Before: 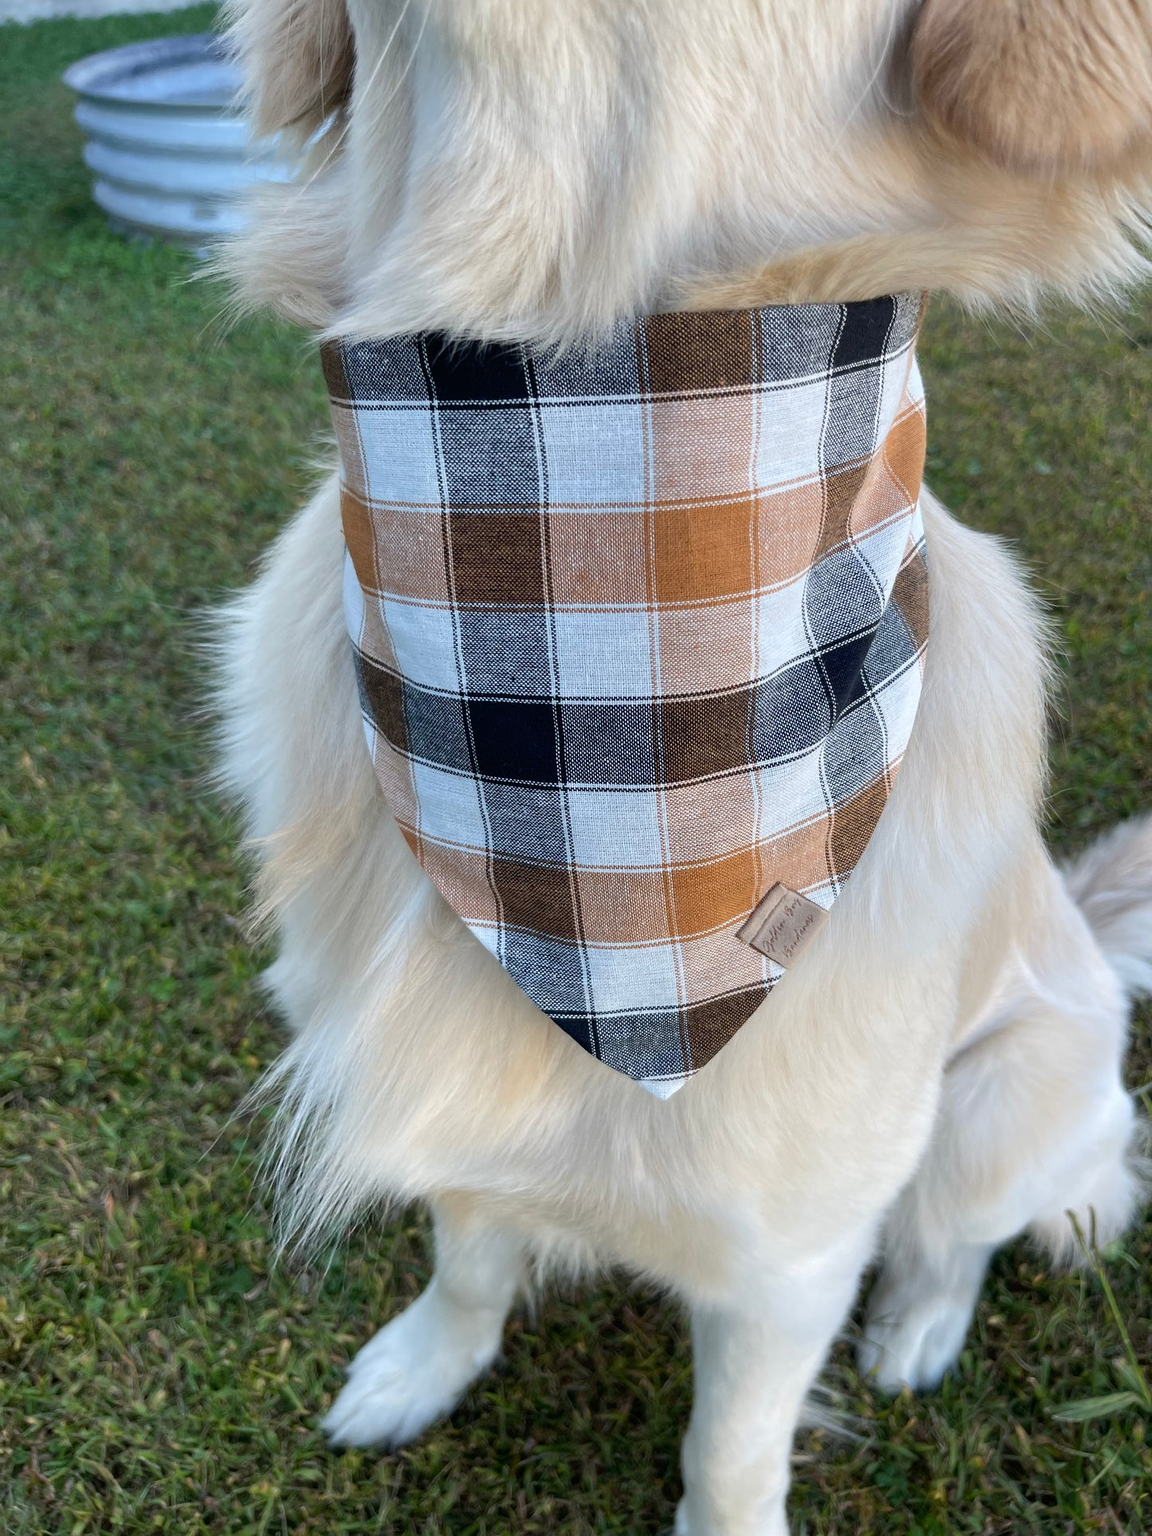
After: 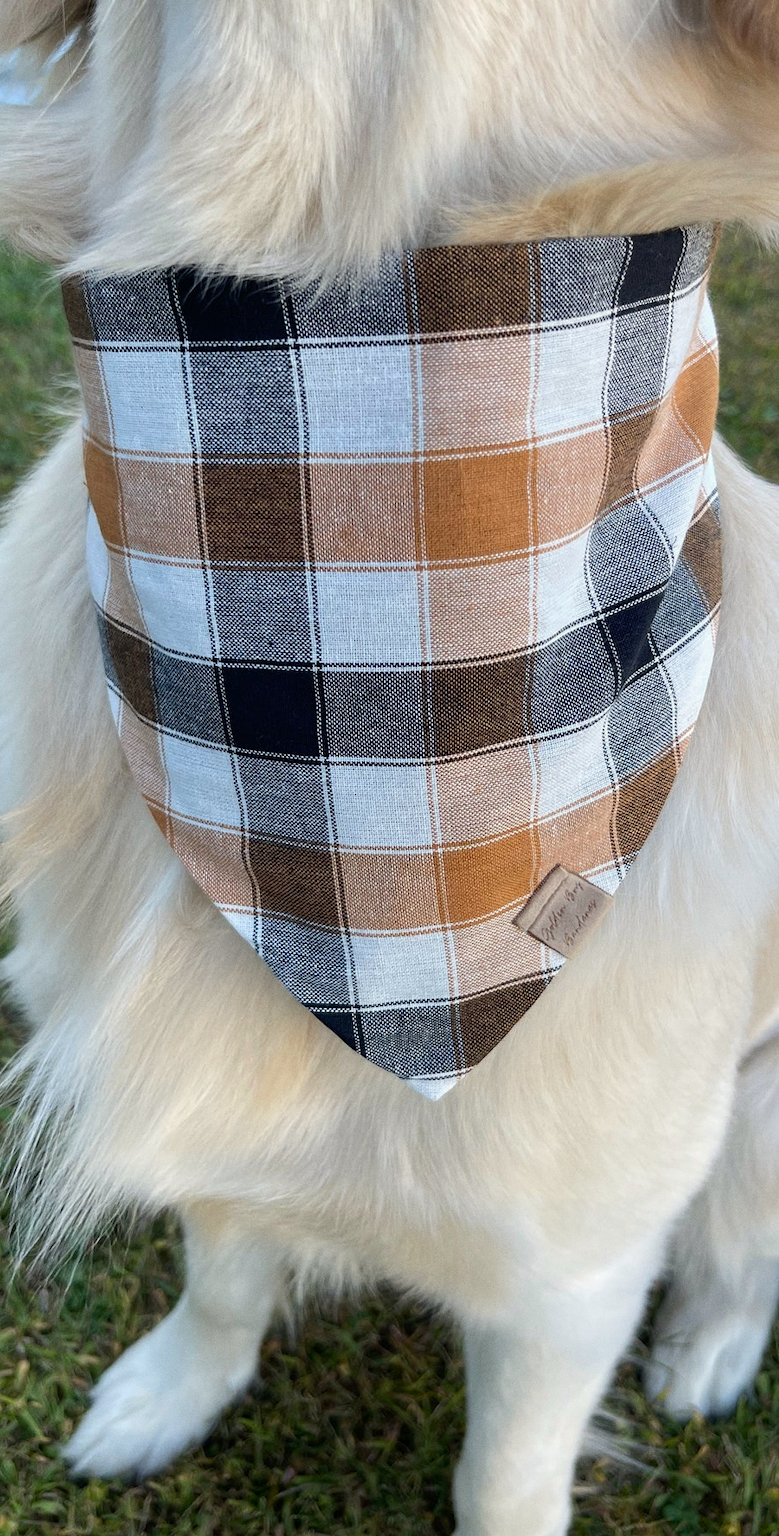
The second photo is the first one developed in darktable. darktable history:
color correction: highlights b* 3
grain: coarseness 0.09 ISO, strength 16.61%
crop and rotate: left 22.918%, top 5.629%, right 14.711%, bottom 2.247%
